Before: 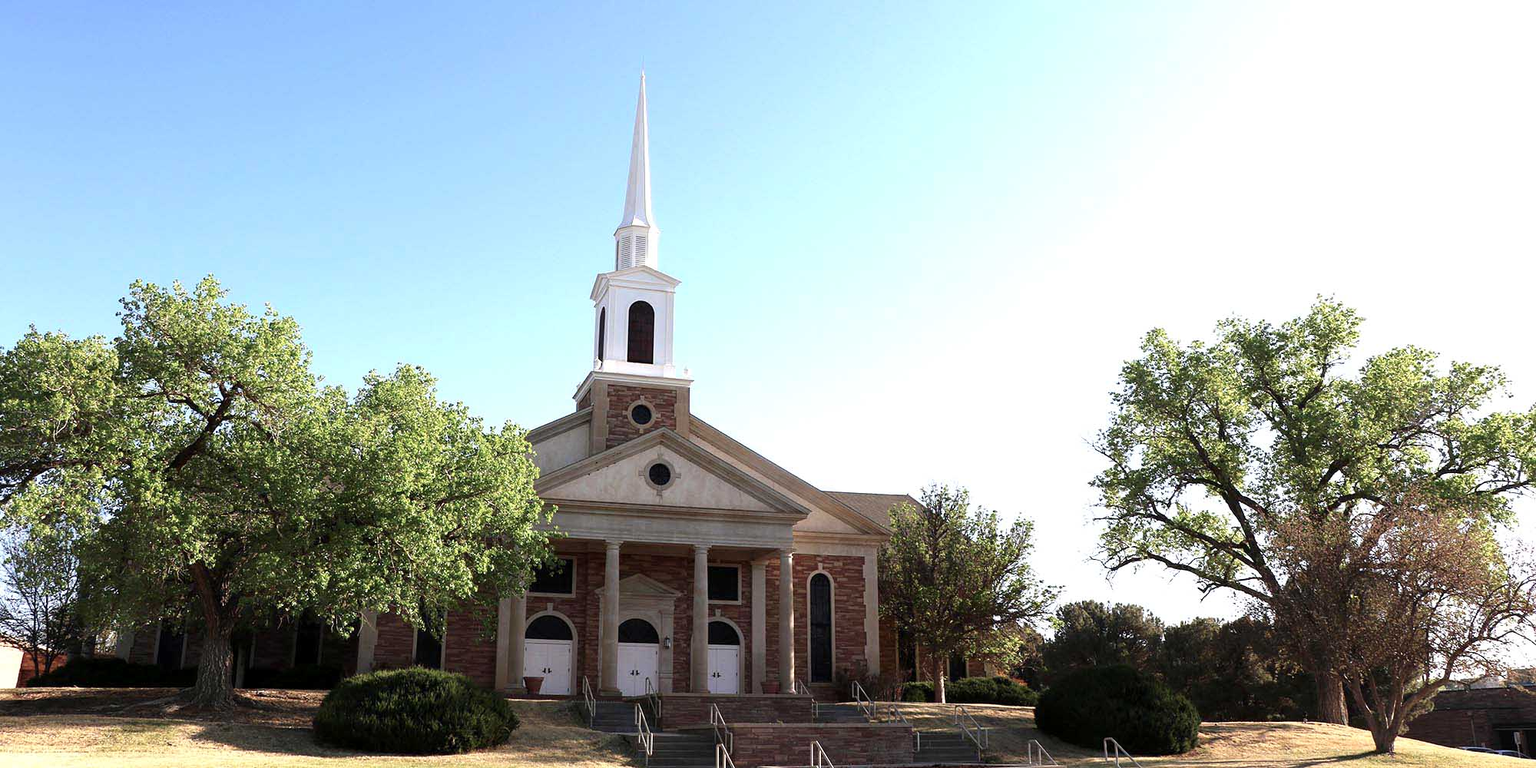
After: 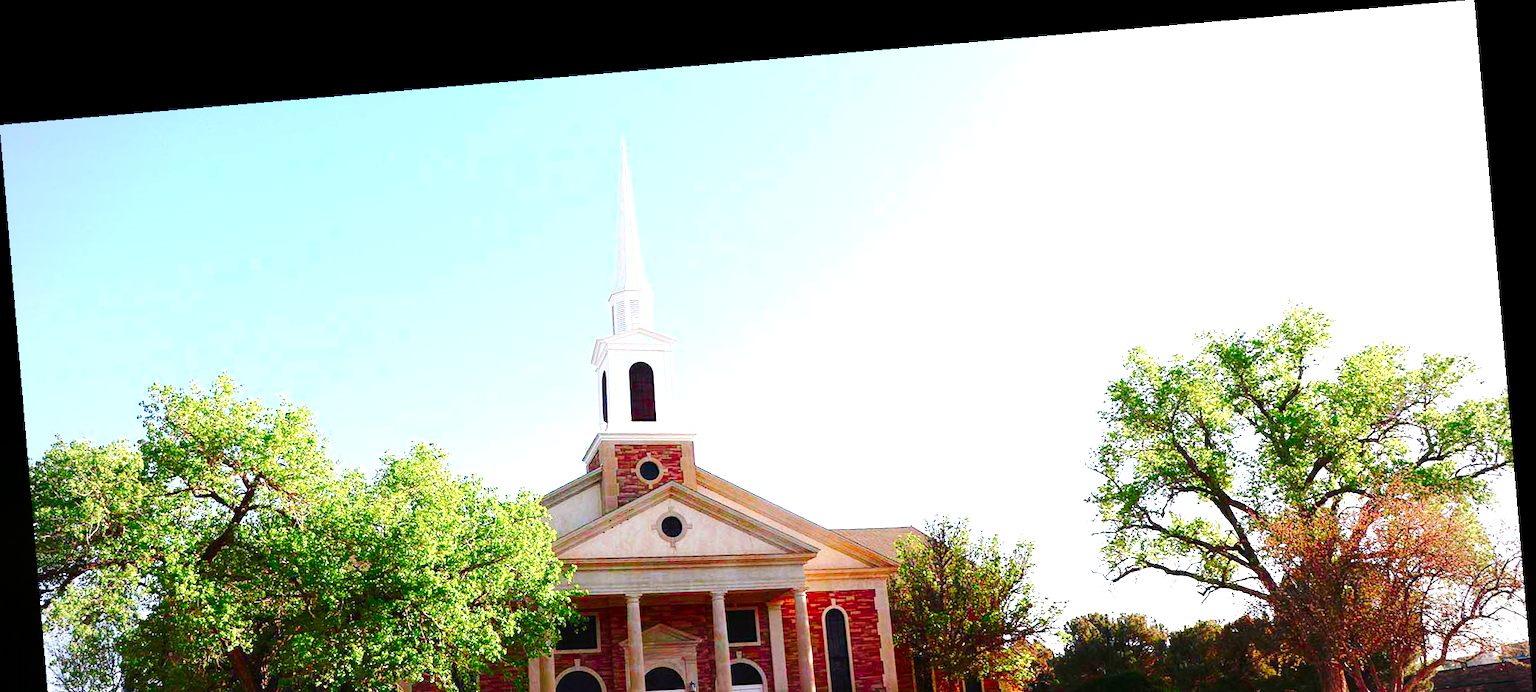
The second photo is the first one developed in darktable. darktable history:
vignetting: on, module defaults
contrast equalizer: octaves 7, y [[0.6 ×6], [0.55 ×6], [0 ×6], [0 ×6], [0 ×6]], mix -0.2
color balance rgb: perceptual saturation grading › global saturation 35%, perceptual saturation grading › highlights -30%, perceptual saturation grading › shadows 35%, perceptual brilliance grading › global brilliance 3%, perceptual brilliance grading › highlights -3%, perceptual brilliance grading › shadows 3%
tone curve: curves: ch0 [(0, 0) (0.003, 0.008) (0.011, 0.011) (0.025, 0.018) (0.044, 0.028) (0.069, 0.039) (0.1, 0.056) (0.136, 0.081) (0.177, 0.118) (0.224, 0.164) (0.277, 0.223) (0.335, 0.3) (0.399, 0.399) (0.468, 0.51) (0.543, 0.618) (0.623, 0.71) (0.709, 0.79) (0.801, 0.865) (0.898, 0.93) (1, 1)], preserve colors none
exposure: exposure 0.785 EV, compensate highlight preservation false
crop: bottom 19.644%
color contrast: green-magenta contrast 1.69, blue-yellow contrast 1.49
rotate and perspective: rotation -4.86°, automatic cropping off
